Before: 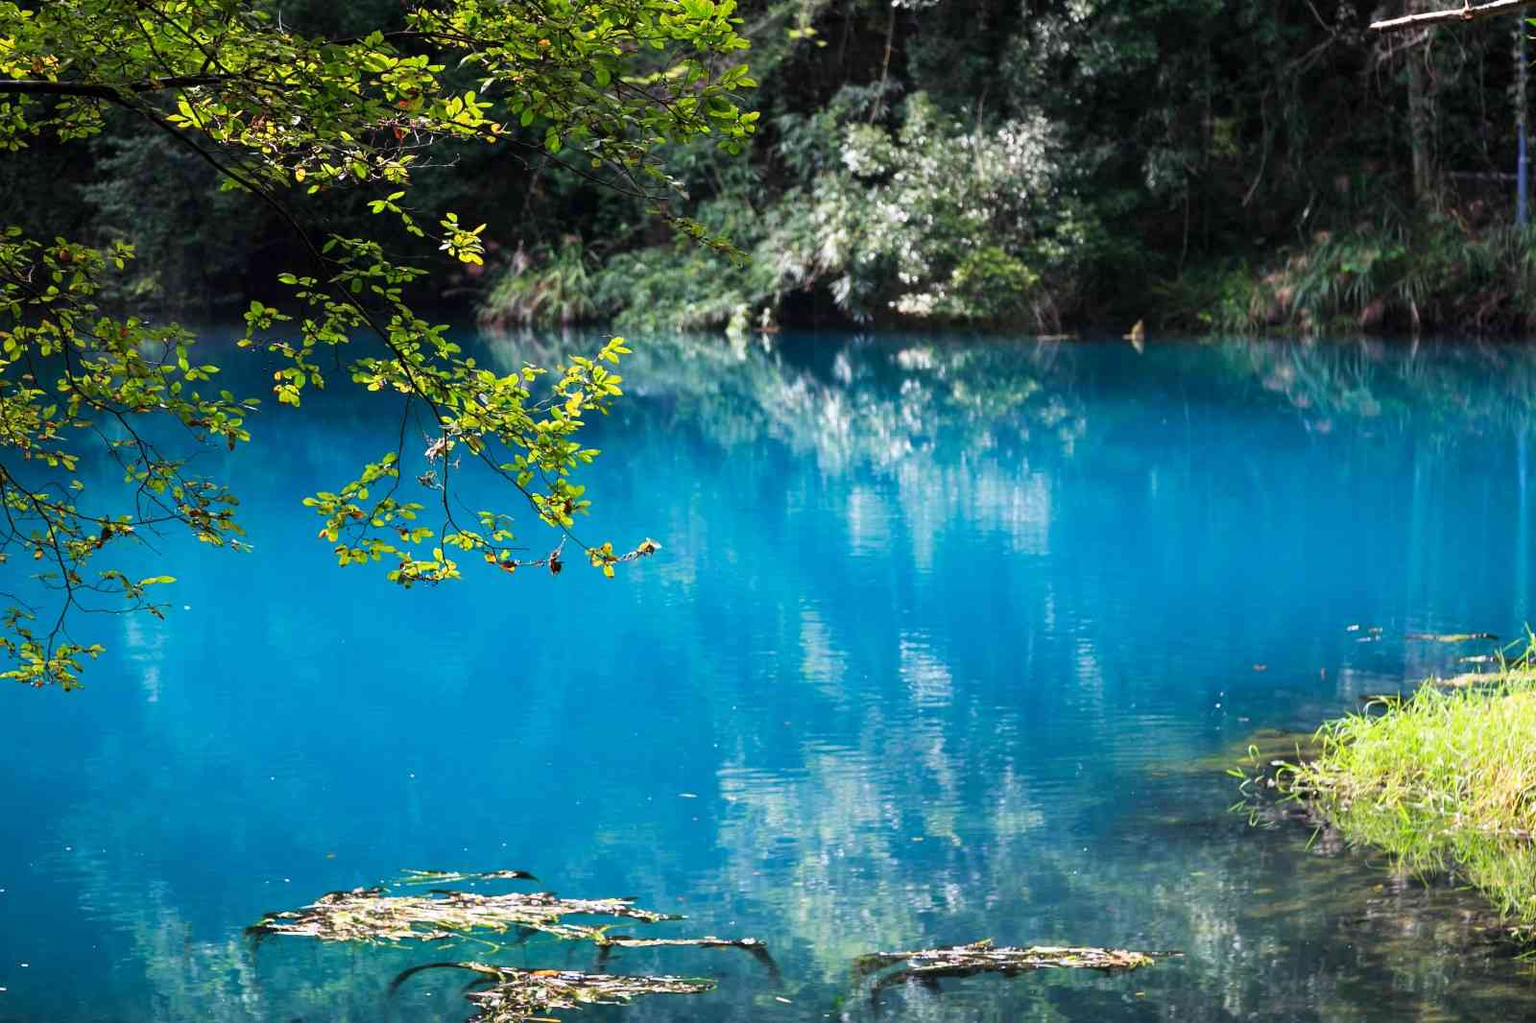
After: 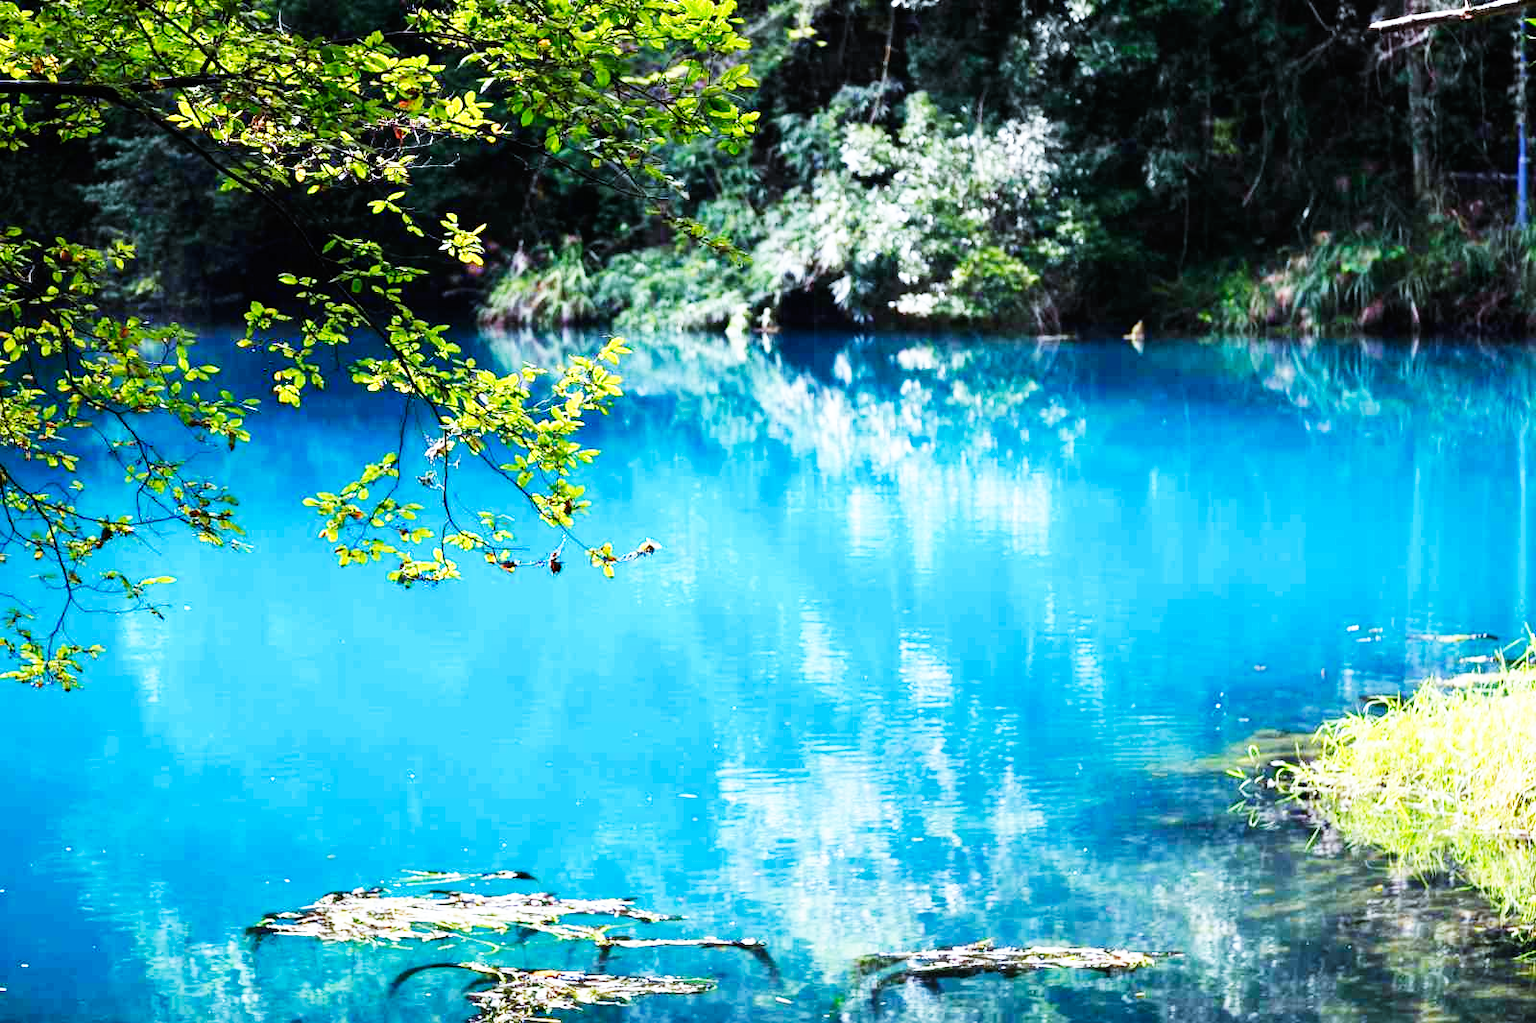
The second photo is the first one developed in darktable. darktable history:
white balance: red 0.924, blue 1.095
base curve: curves: ch0 [(0, 0) (0.007, 0.004) (0.027, 0.03) (0.046, 0.07) (0.207, 0.54) (0.442, 0.872) (0.673, 0.972) (1, 1)], preserve colors none
